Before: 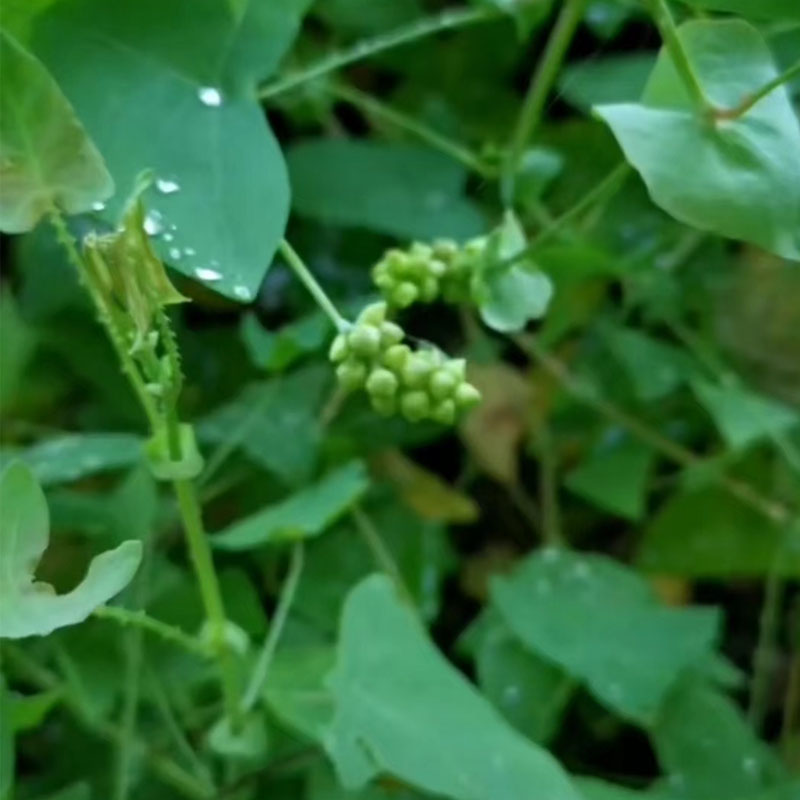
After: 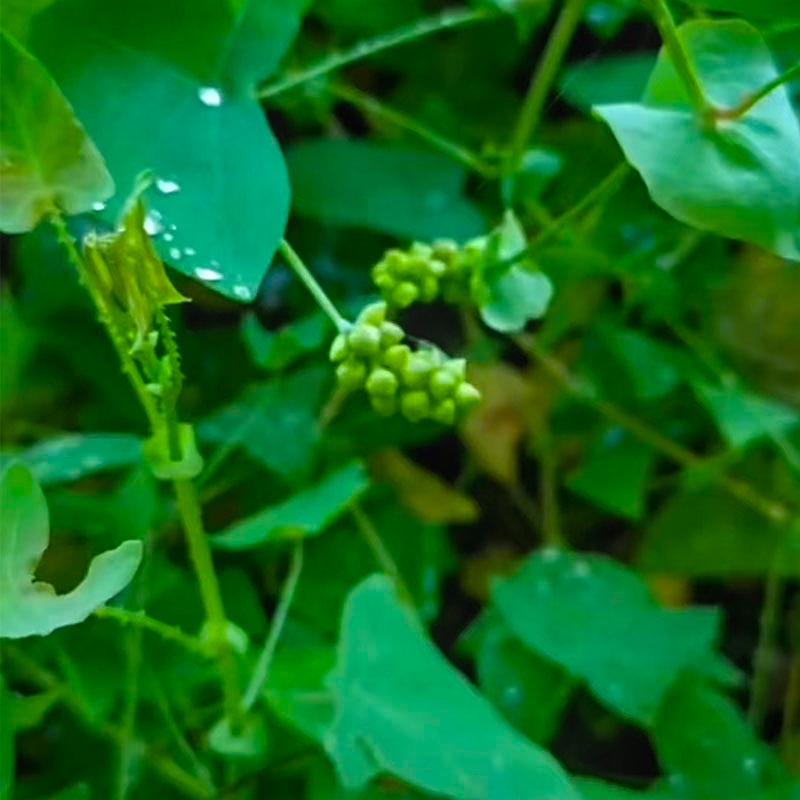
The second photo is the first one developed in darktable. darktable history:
sharpen: on, module defaults
color balance rgb: shadows lift › luminance -9.914%, global offset › luminance 0.468%, linear chroma grading › global chroma 25.321%, perceptual saturation grading › global saturation 19.936%
local contrast: detail 117%
